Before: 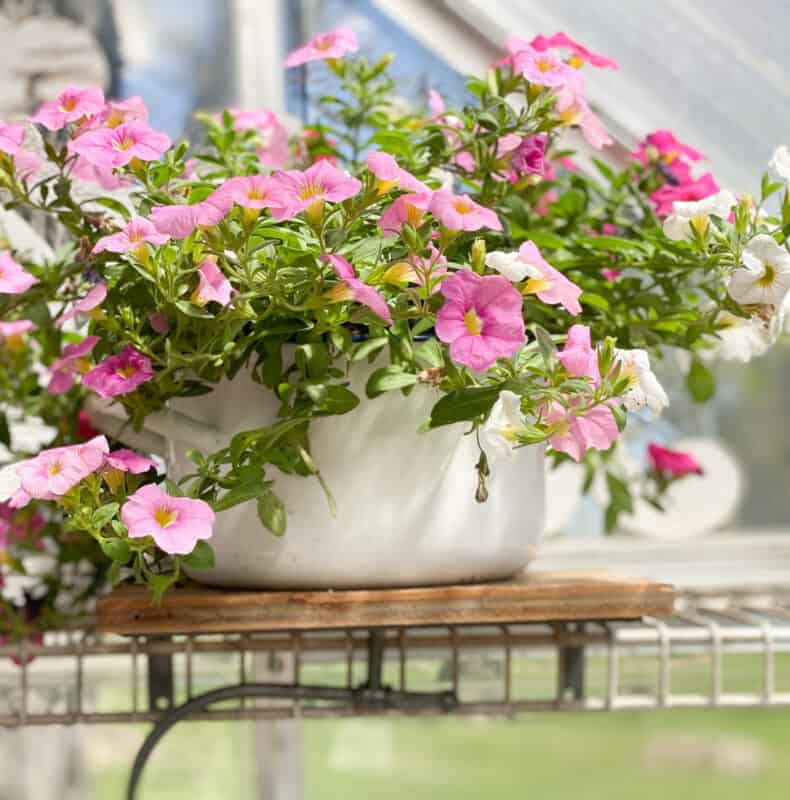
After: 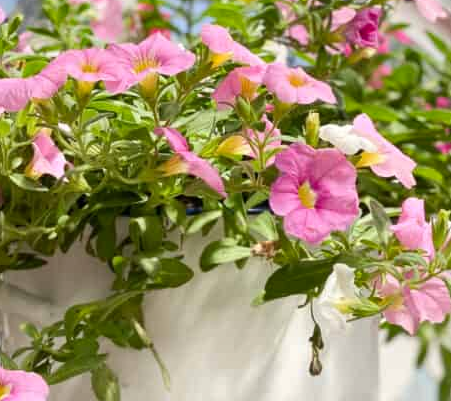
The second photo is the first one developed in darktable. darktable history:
crop: left 21.055%, top 15.897%, right 21.847%, bottom 33.92%
contrast brightness saturation: contrast 0.097, brightness 0.011, saturation 0.024
shadows and highlights: low approximation 0.01, soften with gaussian
